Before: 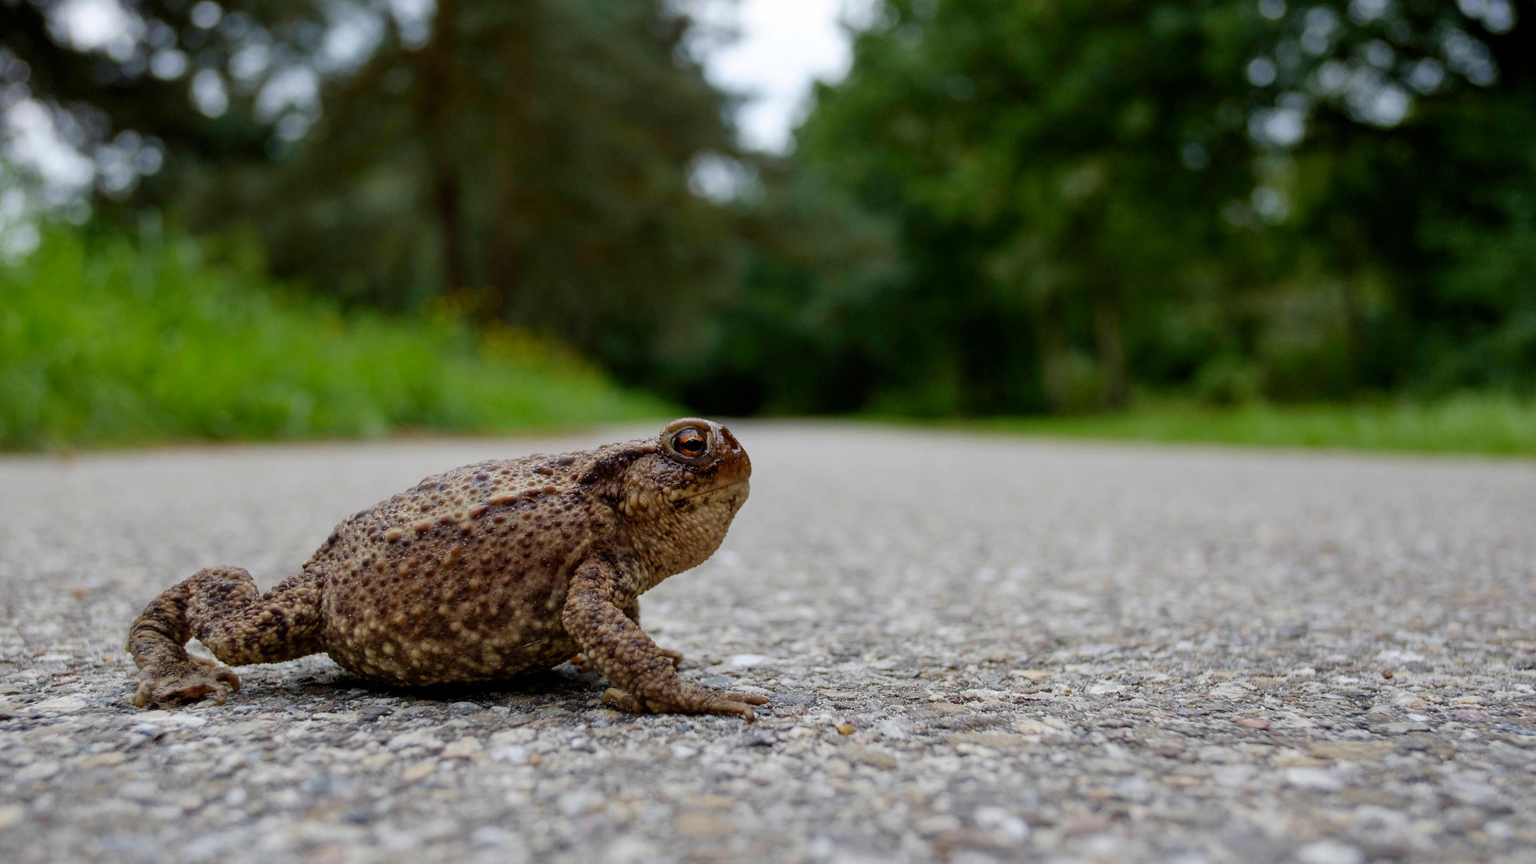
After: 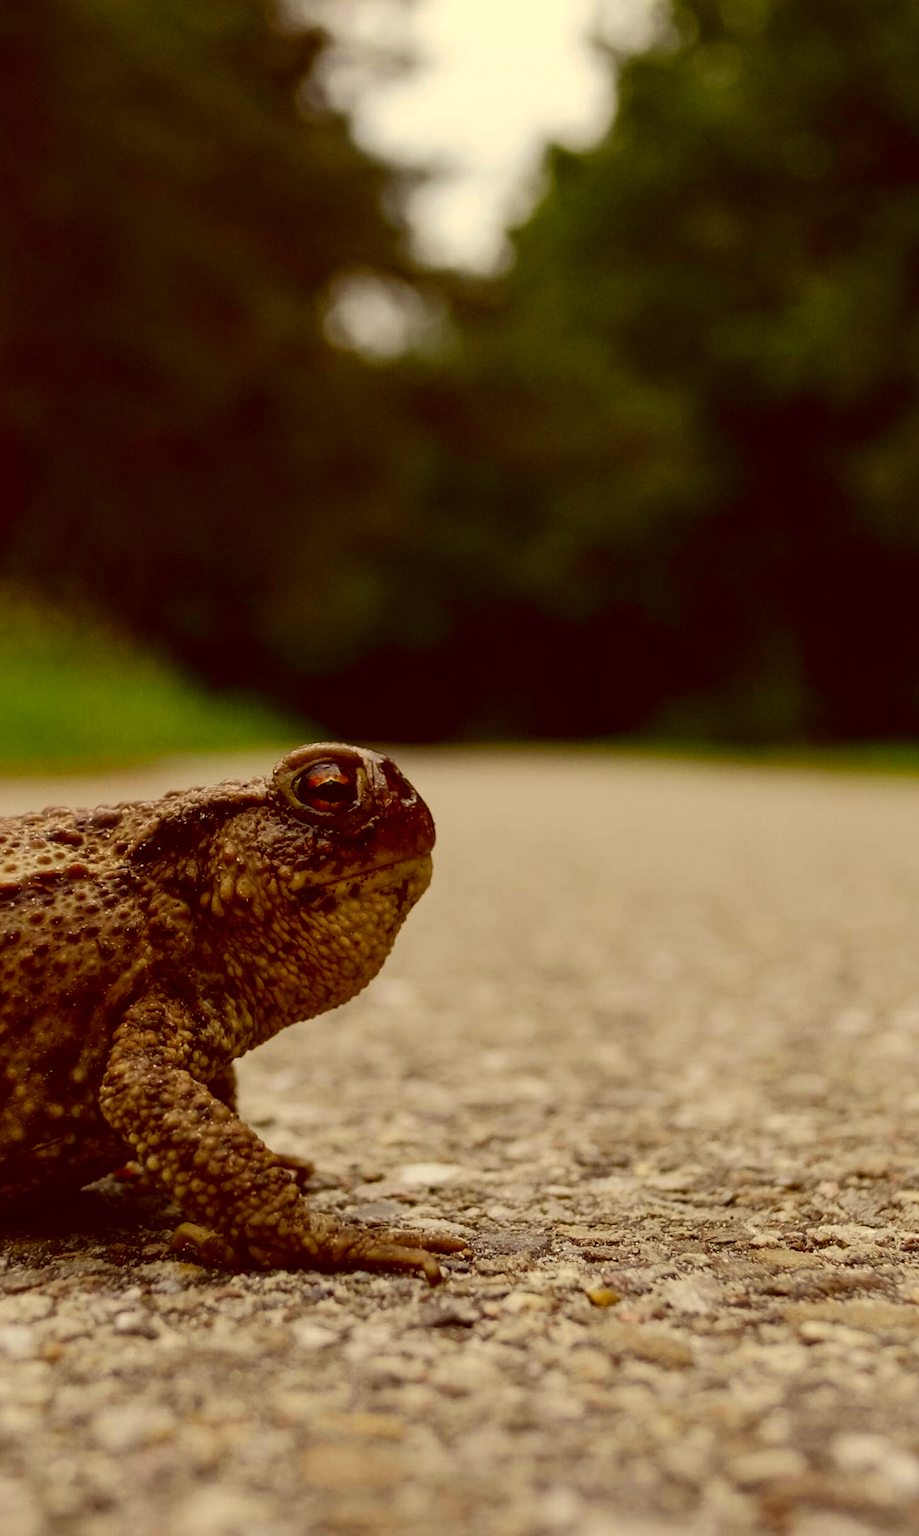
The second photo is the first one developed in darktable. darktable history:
tone curve: curves: ch0 [(0, 0) (0.003, 0.008) (0.011, 0.011) (0.025, 0.014) (0.044, 0.021) (0.069, 0.029) (0.1, 0.042) (0.136, 0.06) (0.177, 0.09) (0.224, 0.126) (0.277, 0.177) (0.335, 0.243) (0.399, 0.31) (0.468, 0.388) (0.543, 0.484) (0.623, 0.585) (0.709, 0.683) (0.801, 0.775) (0.898, 0.873) (1, 1)], color space Lab, independent channels, preserve colors none
crop: left 32.983%, right 33.334%
color correction: highlights a* 0.982, highlights b* 25.03, shadows a* 16.08, shadows b* 24.37
